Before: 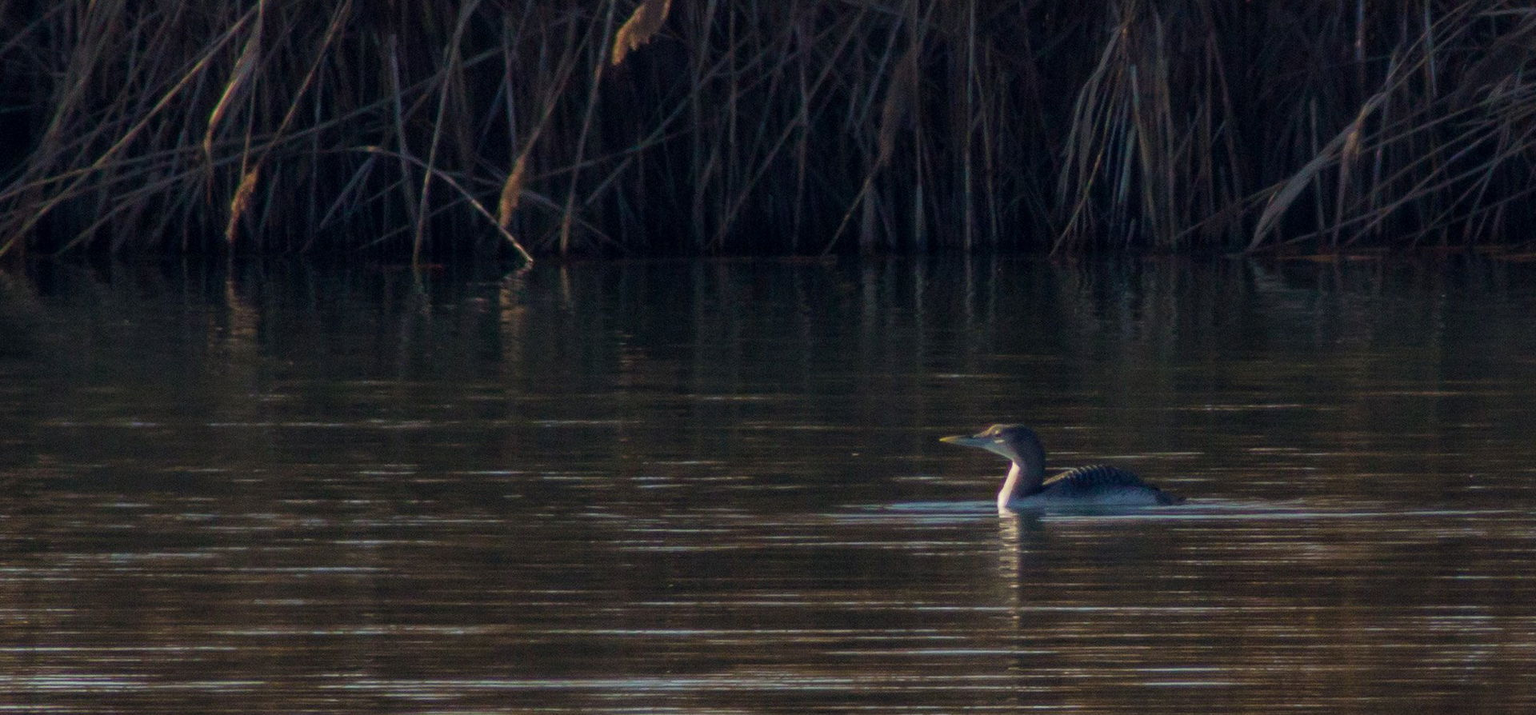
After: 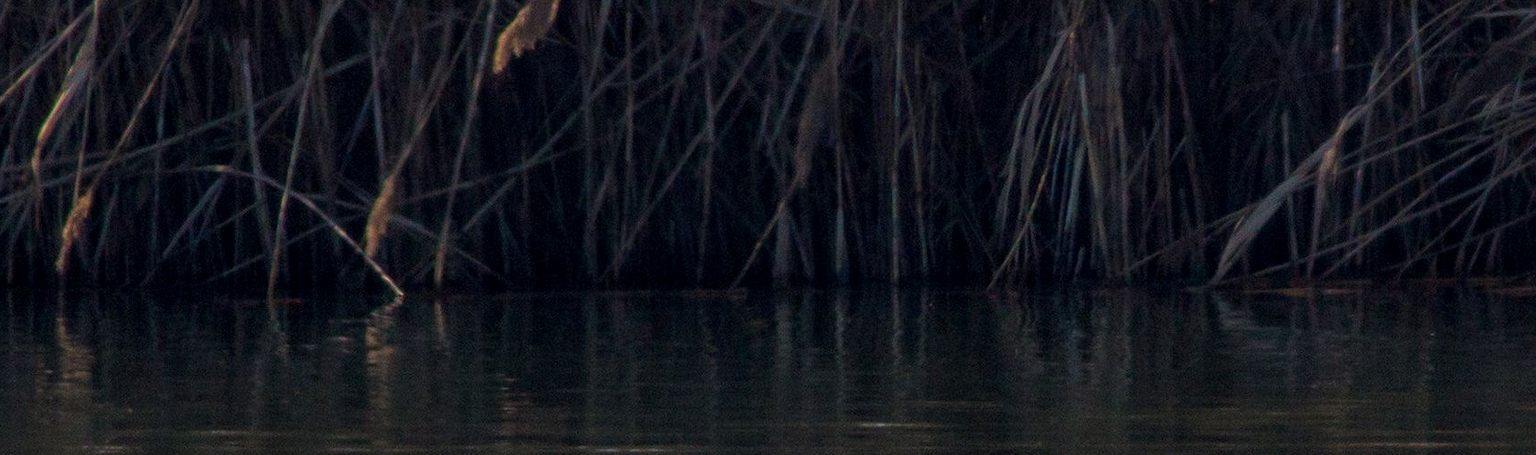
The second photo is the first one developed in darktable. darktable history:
crop and rotate: left 11.461%, bottom 43.551%
exposure: exposure -0.153 EV, compensate highlight preservation false
levels: levels [0, 0.492, 0.984]
local contrast: on, module defaults
